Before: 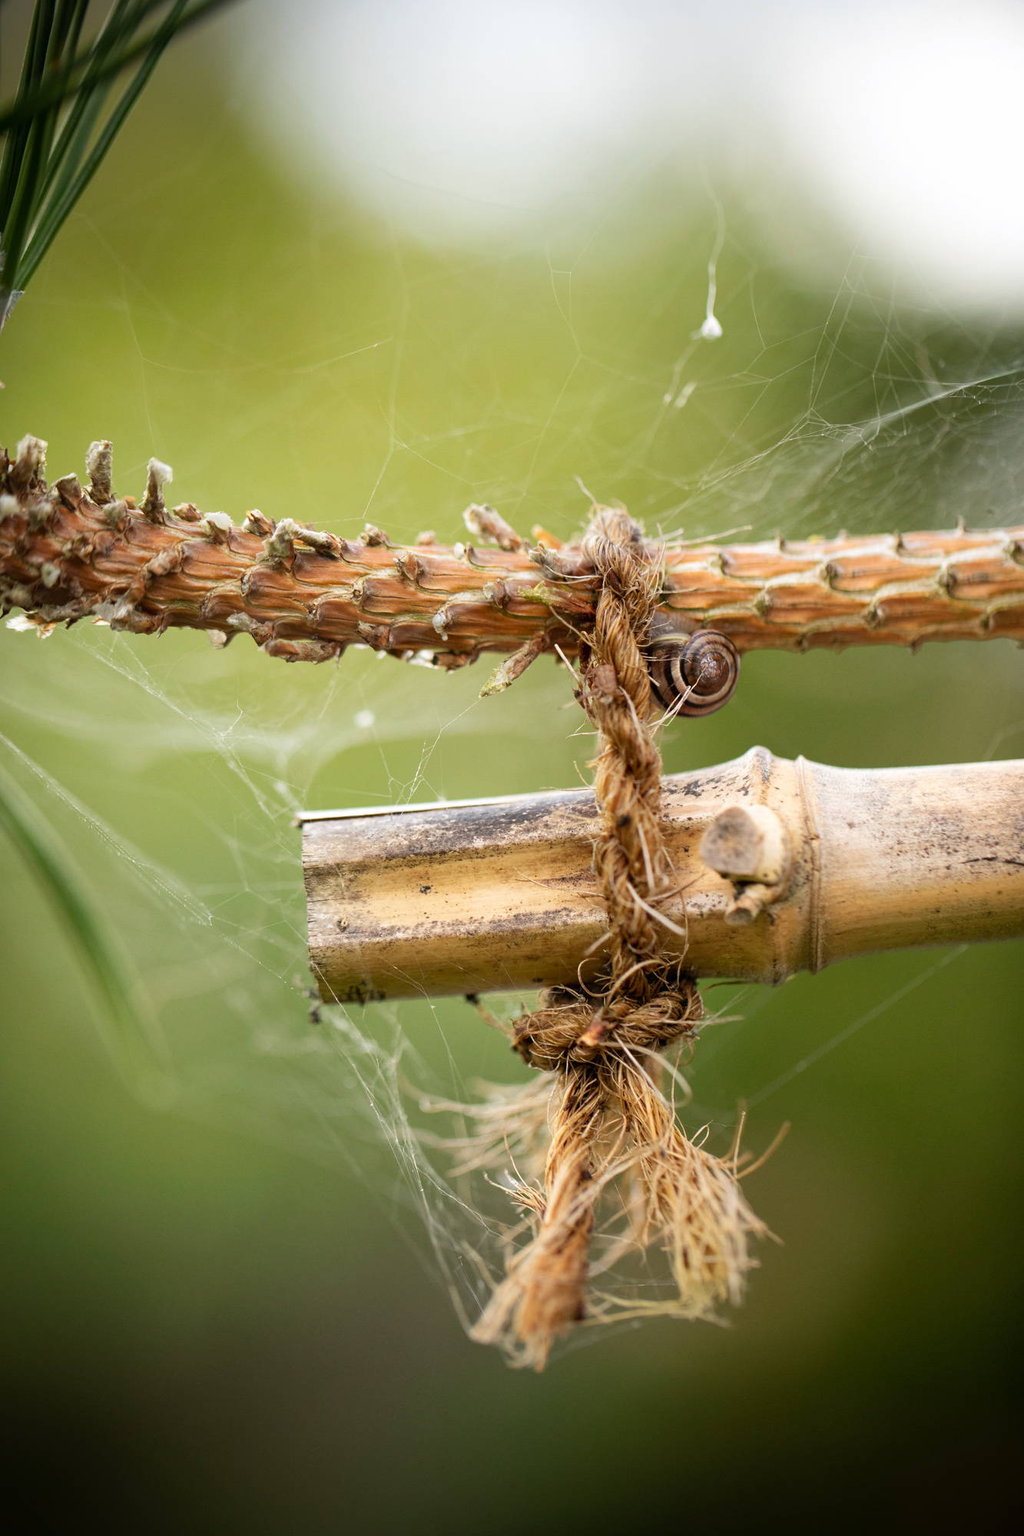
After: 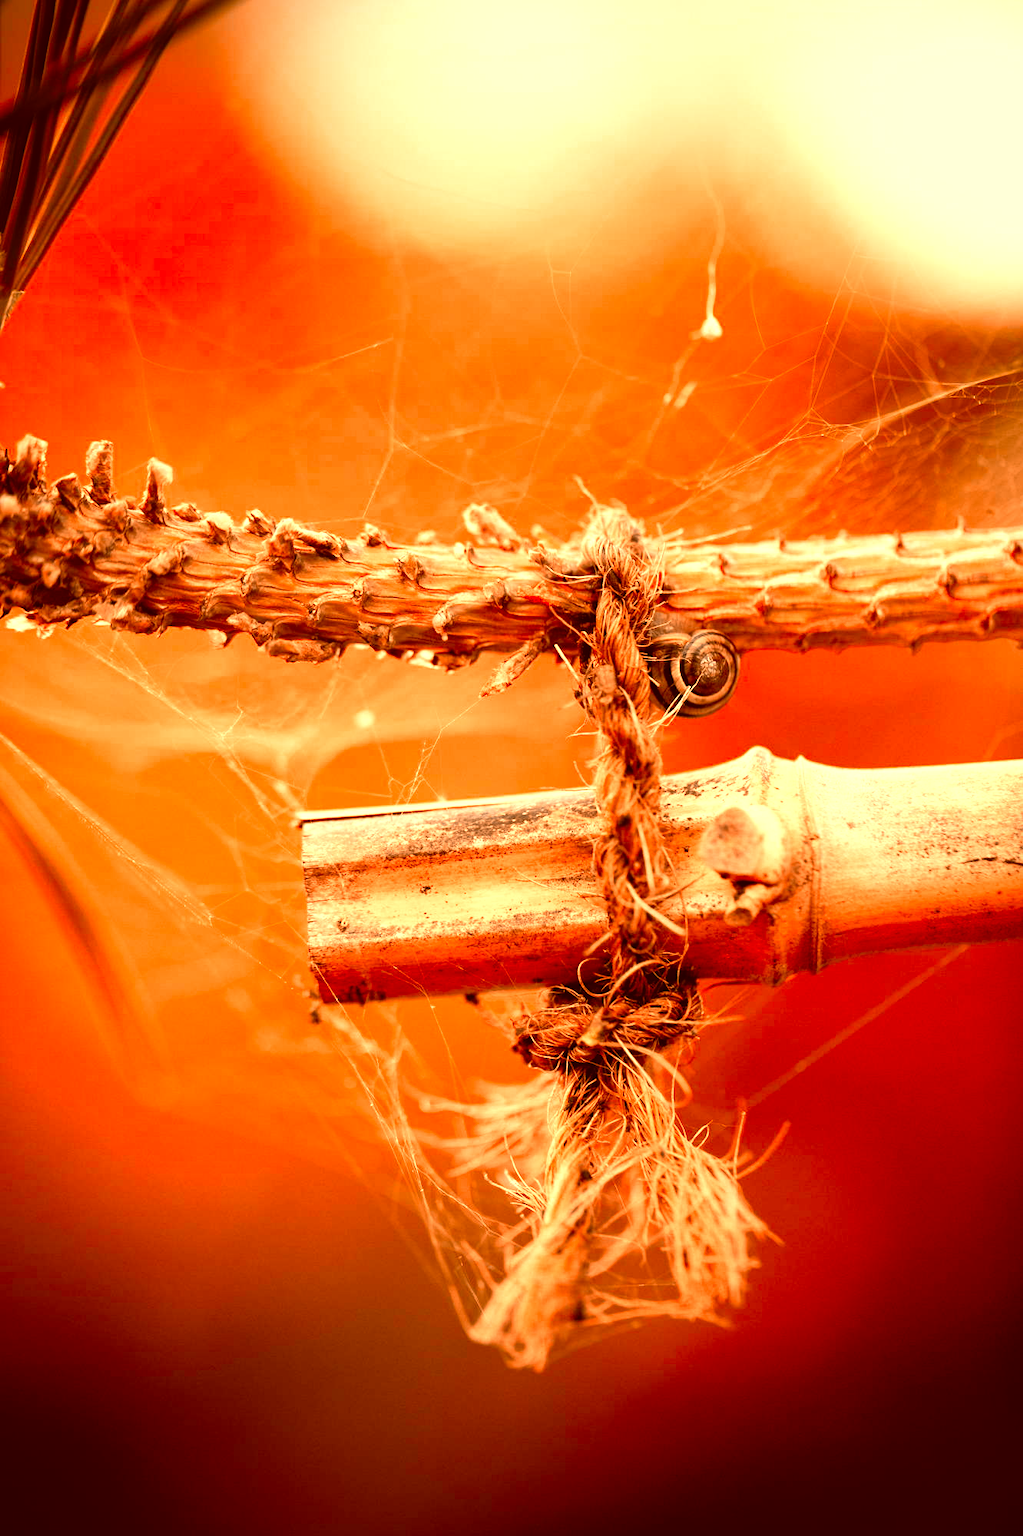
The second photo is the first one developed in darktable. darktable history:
color zones: curves: ch0 [(0.009, 0.528) (0.136, 0.6) (0.255, 0.586) (0.39, 0.528) (0.522, 0.584) (0.686, 0.736) (0.849, 0.561)]; ch1 [(0.045, 0.781) (0.14, 0.416) (0.257, 0.695) (0.442, 0.032) (0.738, 0.338) (0.818, 0.632) (0.891, 0.741) (1, 0.704)]; ch2 [(0, 0.667) (0.141, 0.52) (0.26, 0.37) (0.474, 0.432) (0.743, 0.286)]
contrast brightness saturation: contrast 0.101, saturation -0.288
color correction: highlights a* 10.93, highlights b* 29.83, shadows a* 2.71, shadows b* 18.2, saturation 1.72
